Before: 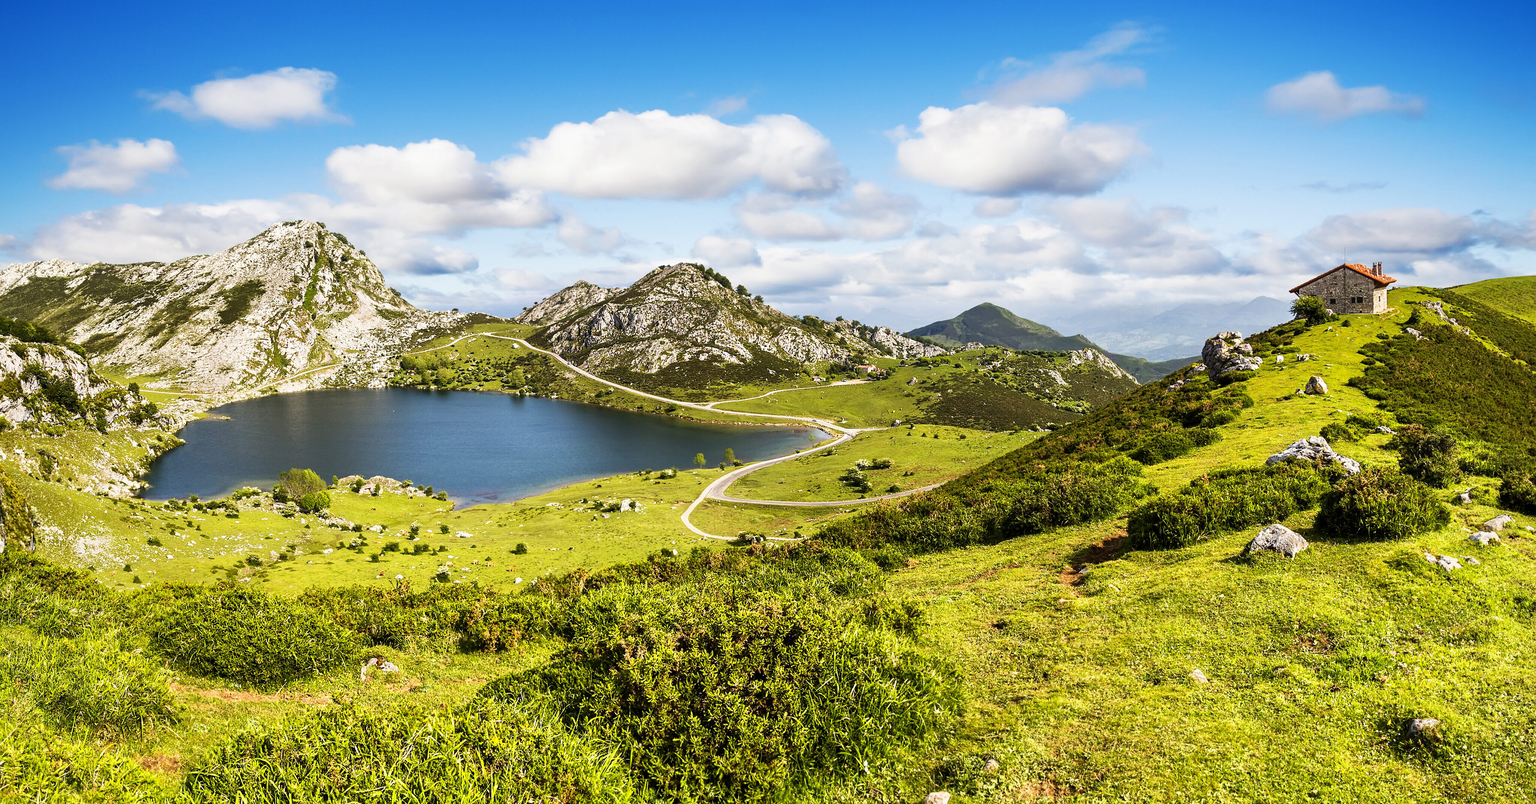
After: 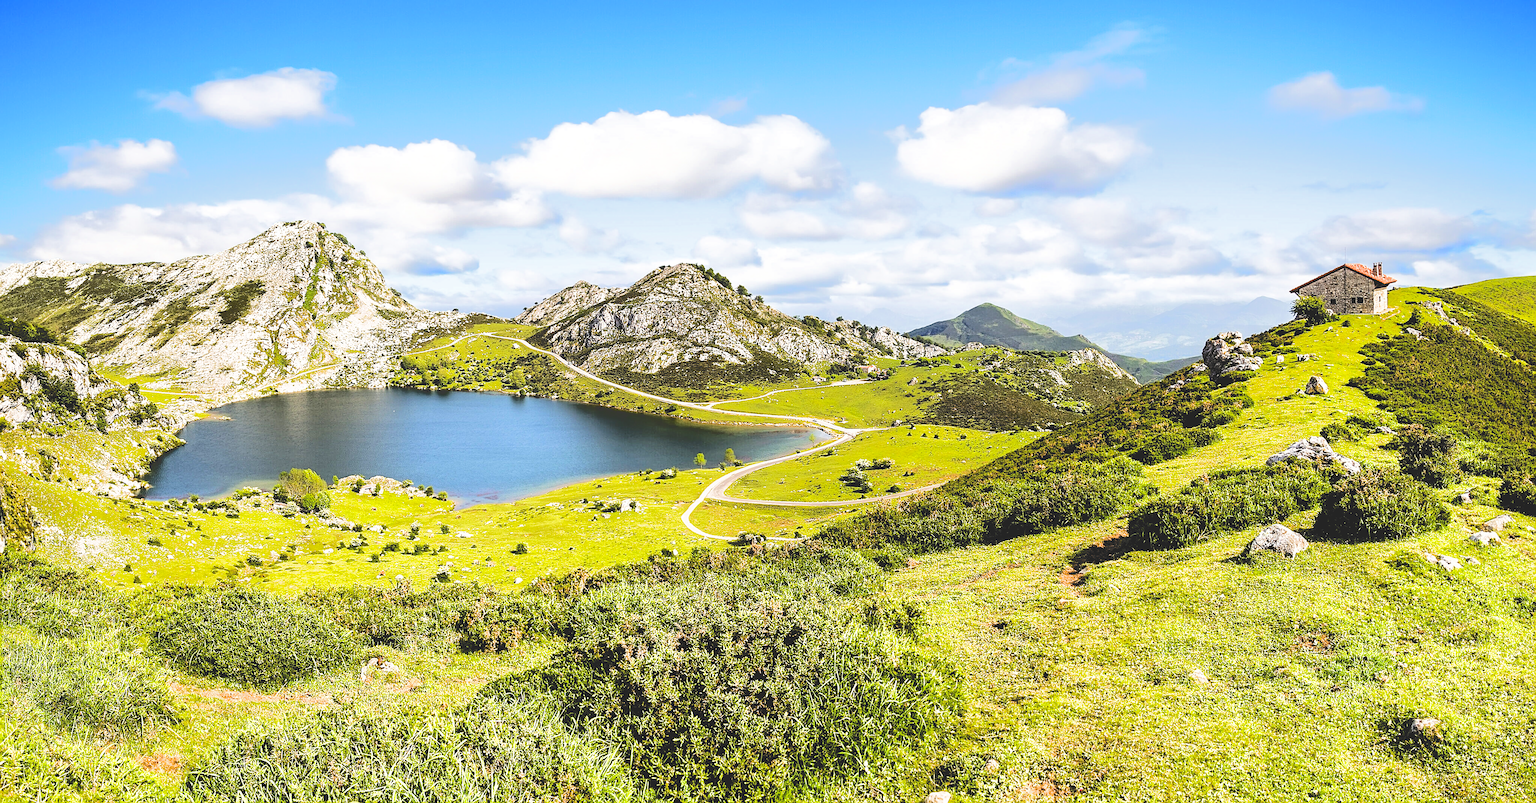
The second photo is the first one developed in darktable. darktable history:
sharpen: on, module defaults
color correction: highlights b* -0.006, saturation 1.13
filmic rgb: black relative exposure -3.94 EV, white relative exposure 3.13 EV, hardness 2.87
tone curve: curves: ch0 [(0, 0) (0.003, 0.232) (0.011, 0.232) (0.025, 0.232) (0.044, 0.233) (0.069, 0.234) (0.1, 0.237) (0.136, 0.247) (0.177, 0.258) (0.224, 0.283) (0.277, 0.332) (0.335, 0.401) (0.399, 0.483) (0.468, 0.56) (0.543, 0.637) (0.623, 0.706) (0.709, 0.764) (0.801, 0.816) (0.898, 0.859) (1, 1)], color space Lab, independent channels, preserve colors none
tone equalizer: -8 EV -0.782 EV, -7 EV -0.7 EV, -6 EV -0.568 EV, -5 EV -0.402 EV, -3 EV 0.37 EV, -2 EV 0.6 EV, -1 EV 0.701 EV, +0 EV 0.766 EV
